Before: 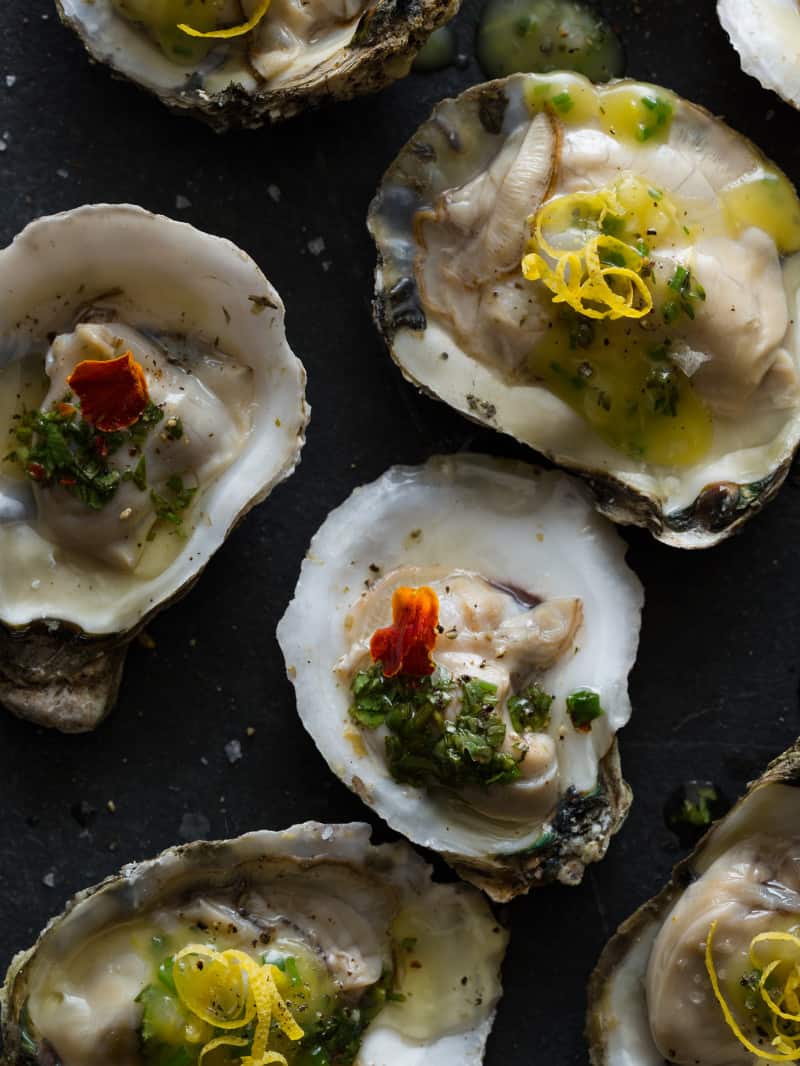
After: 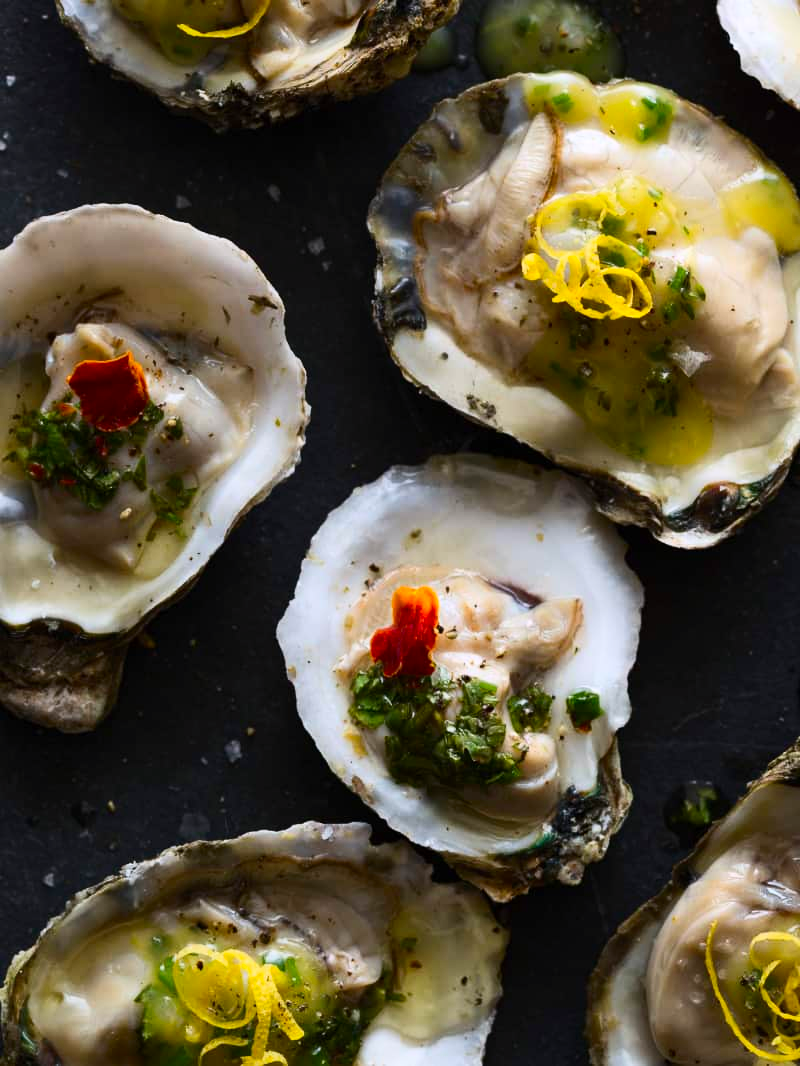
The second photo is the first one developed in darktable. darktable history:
contrast brightness saturation: contrast 0.23, brightness 0.1, saturation 0.29
white balance: red 1.009, blue 1.027
